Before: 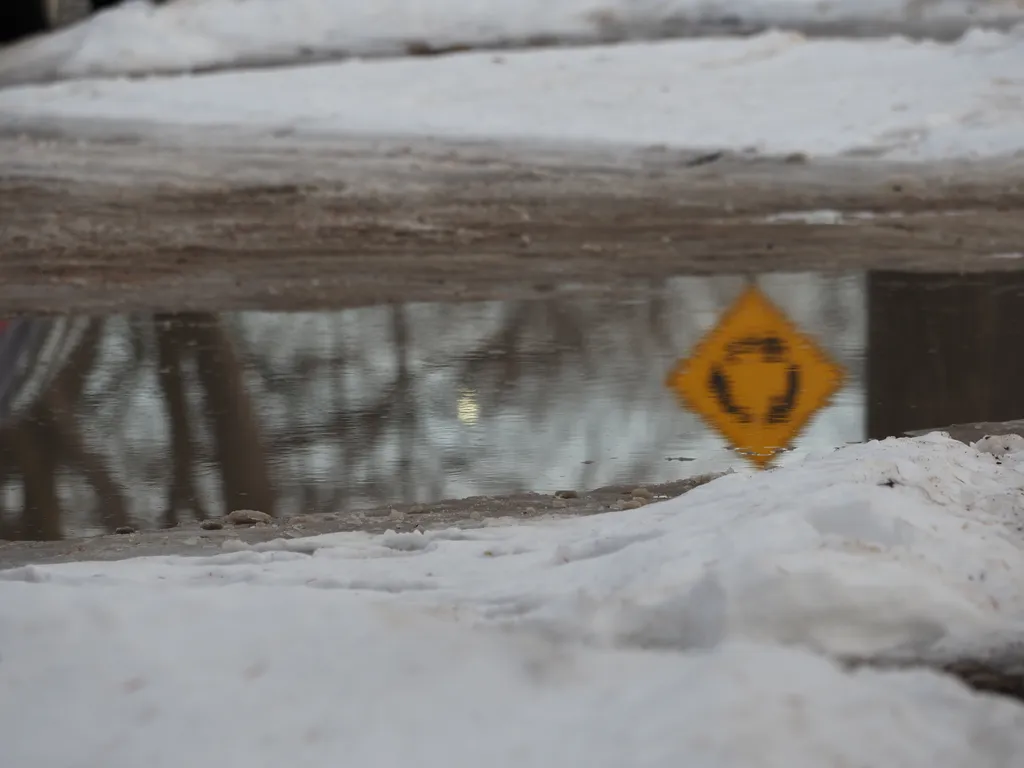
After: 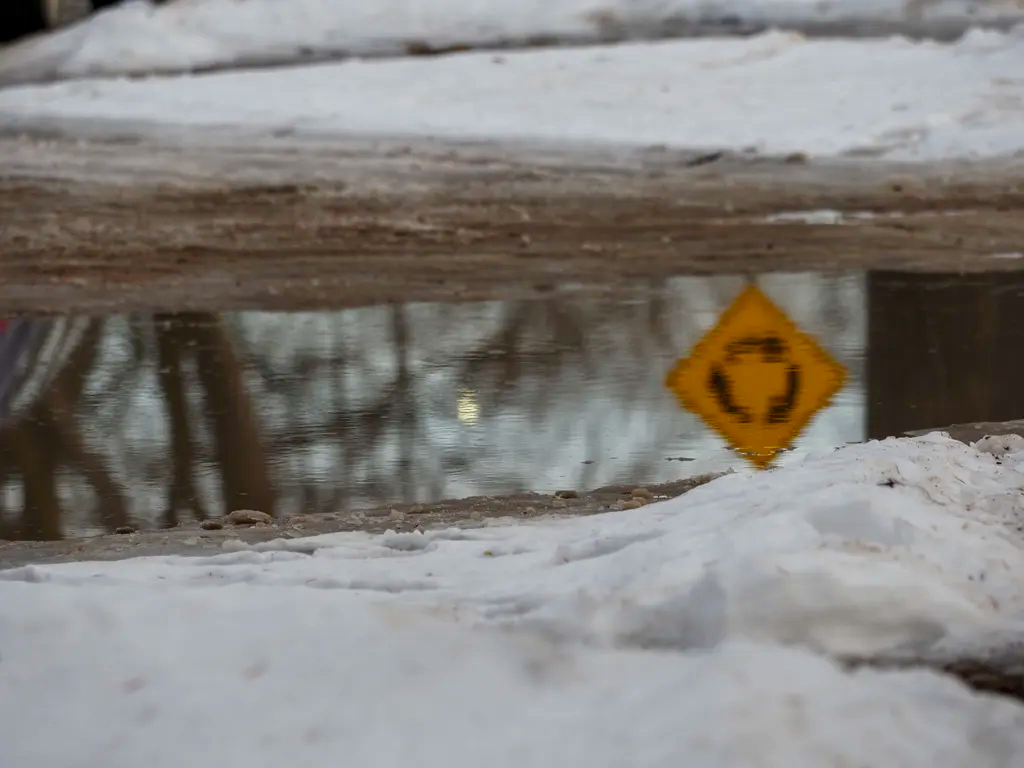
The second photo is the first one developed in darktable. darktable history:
local contrast: detail 130%
color balance rgb: perceptual saturation grading › global saturation 24.186%, perceptual saturation grading › highlights -24.699%, perceptual saturation grading › mid-tones 24.207%, perceptual saturation grading › shadows 40.93%, global vibrance 20%
